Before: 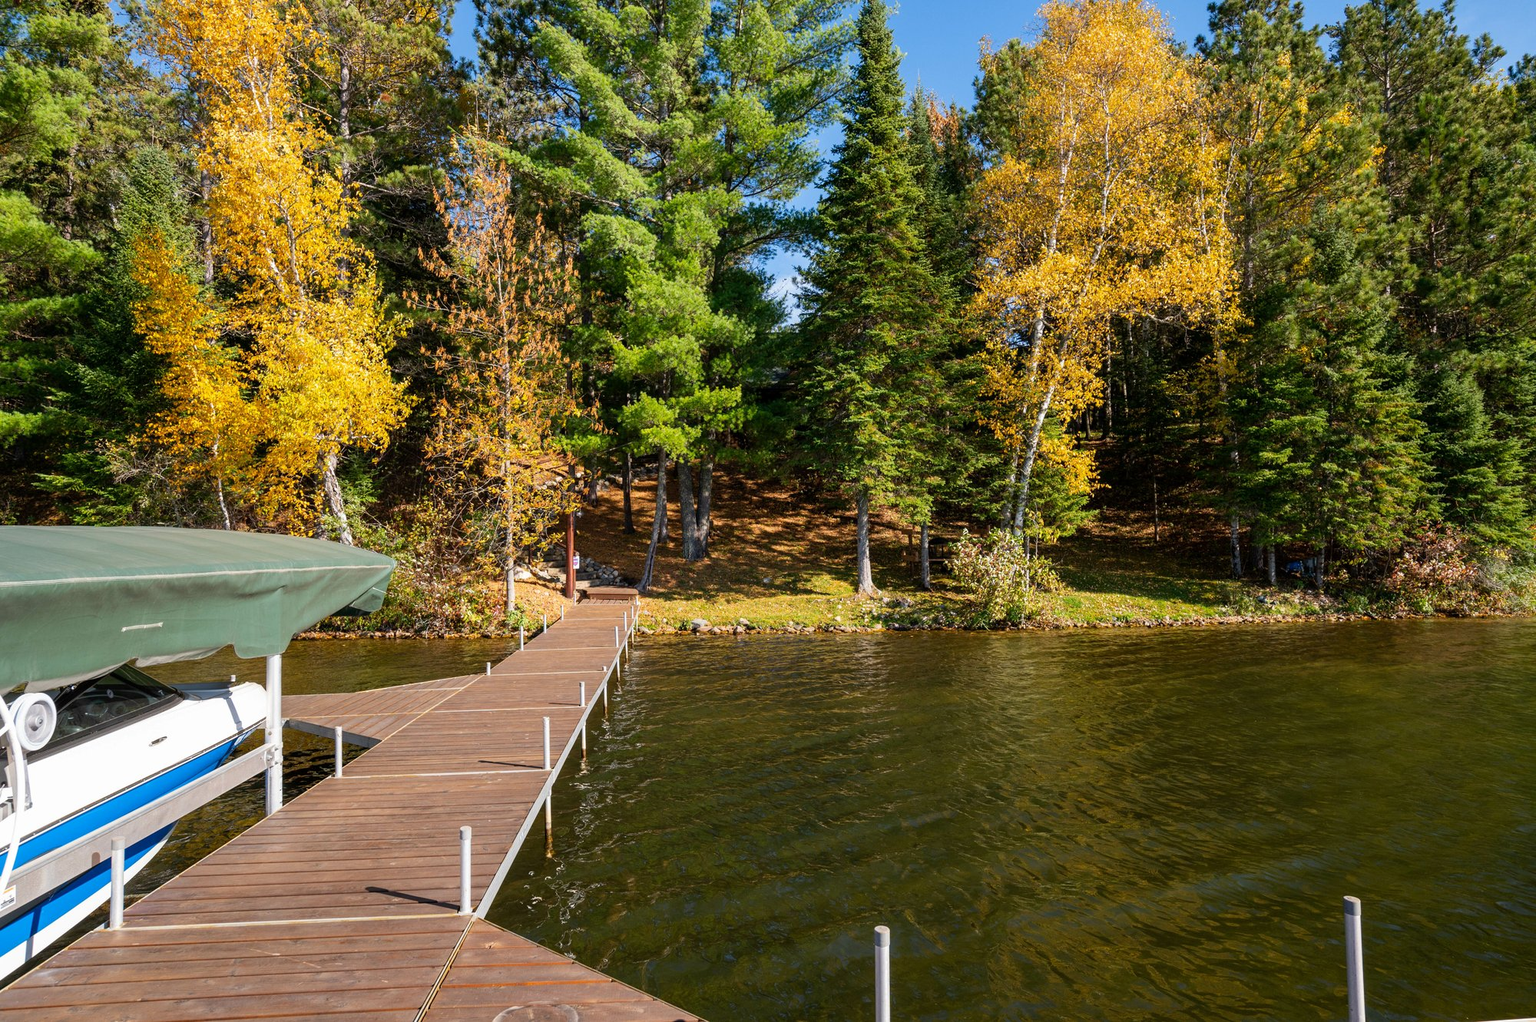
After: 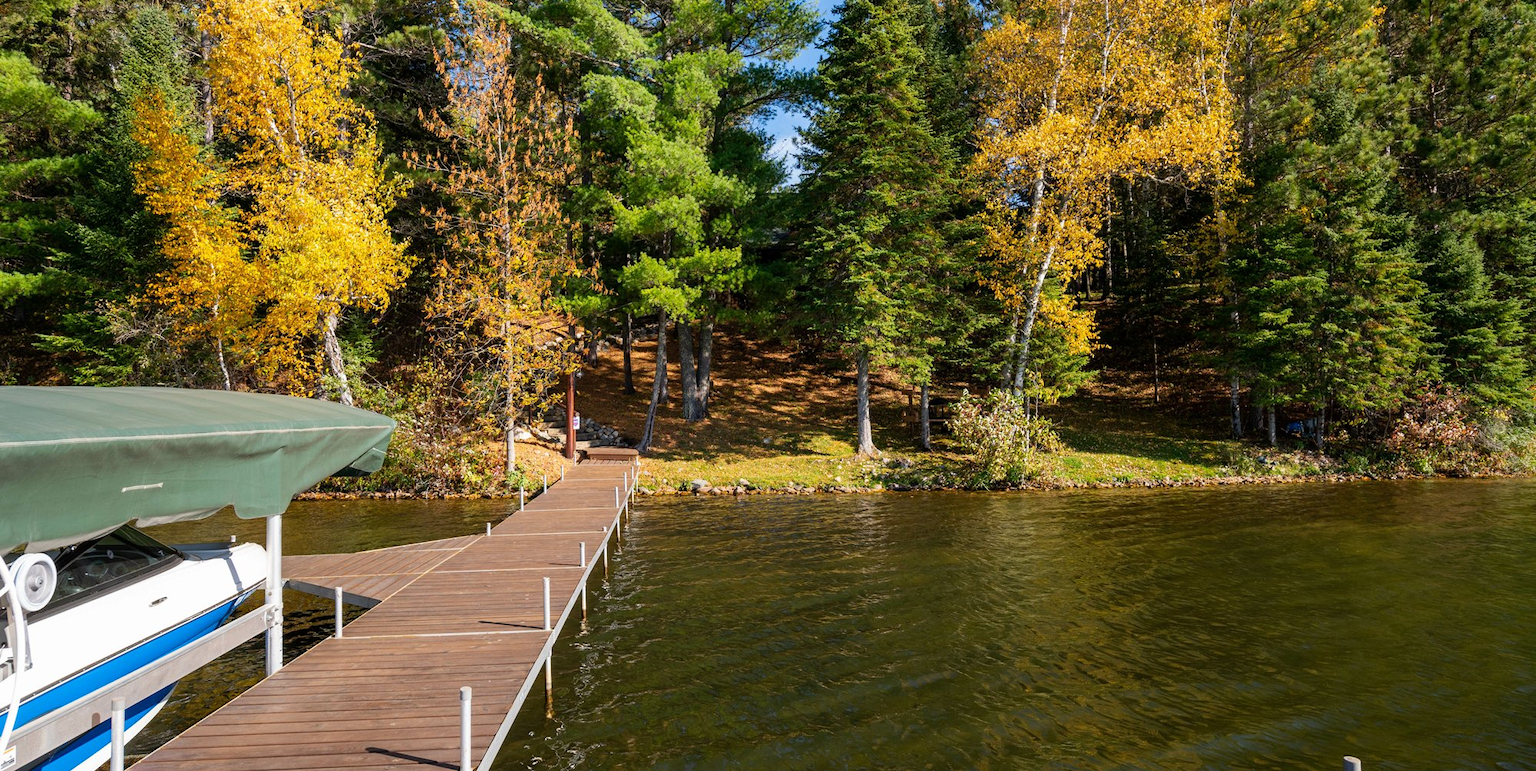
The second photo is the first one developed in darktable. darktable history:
base curve: preserve colors none
crop: top 13.698%, bottom 10.784%
